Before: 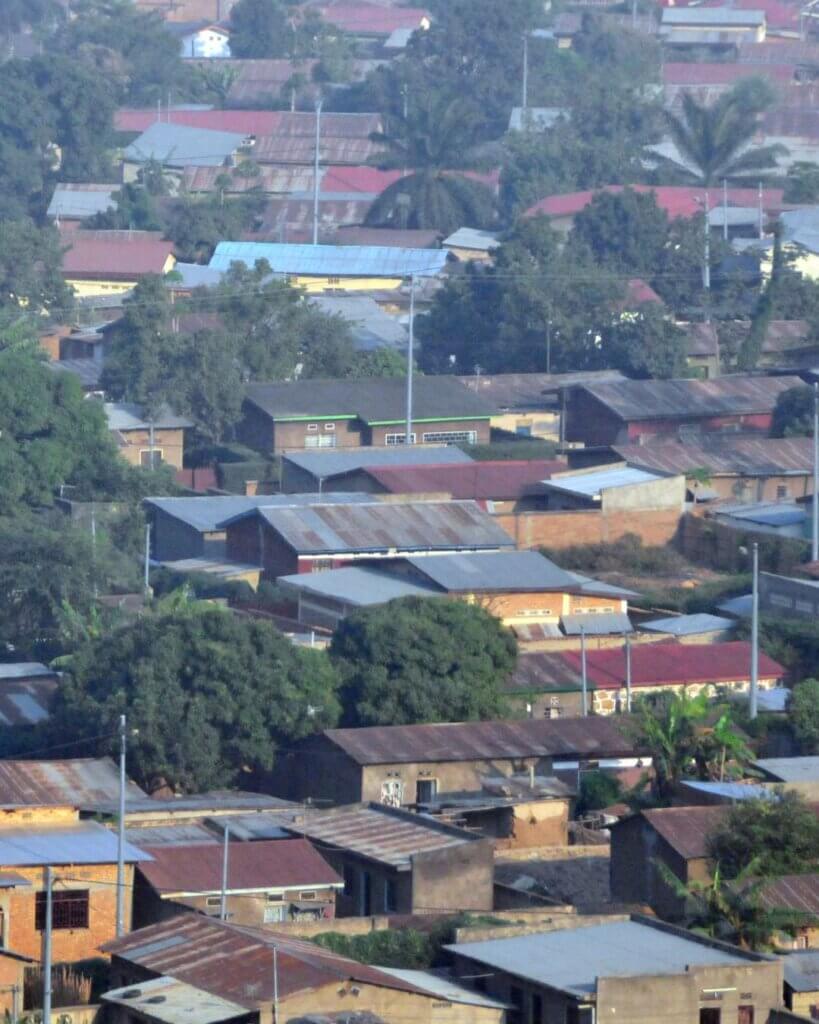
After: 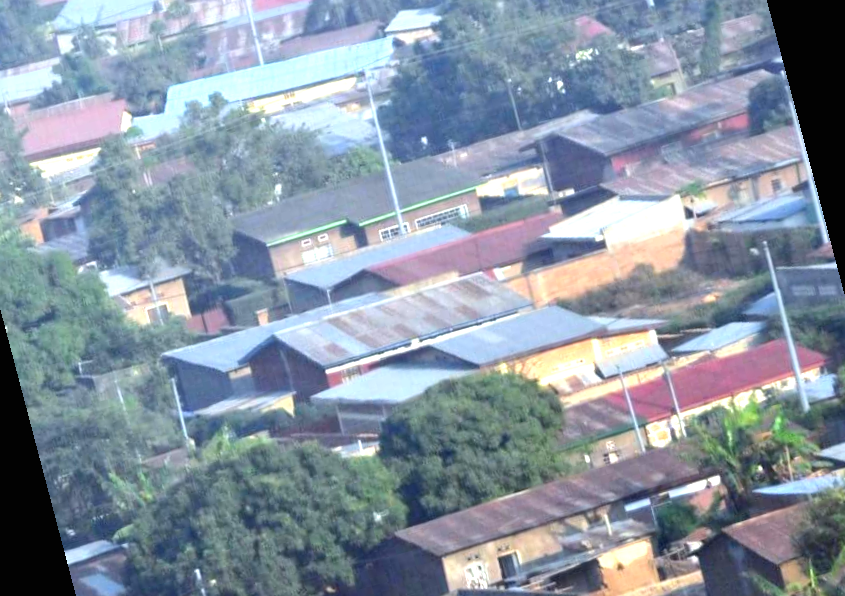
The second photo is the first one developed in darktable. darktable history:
exposure: black level correction 0, exposure 1 EV, compensate highlight preservation false
rotate and perspective: rotation -14.8°, crop left 0.1, crop right 0.903, crop top 0.25, crop bottom 0.748
